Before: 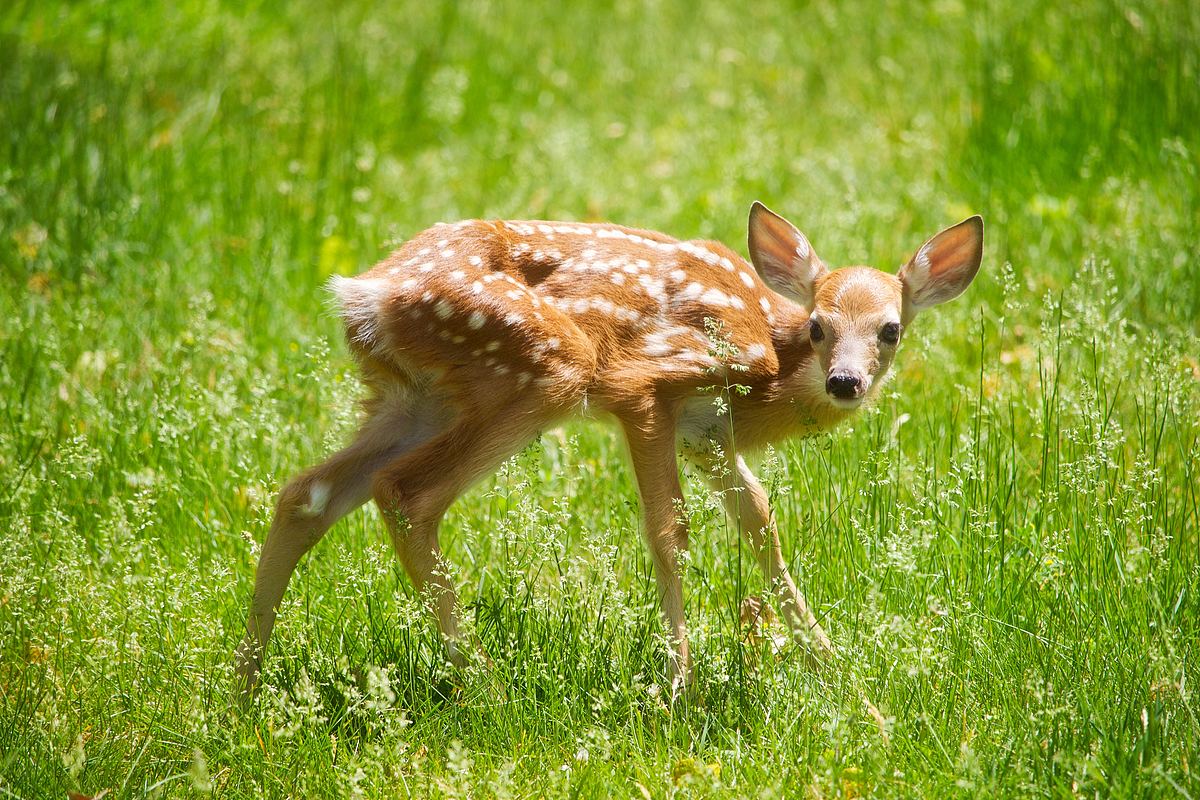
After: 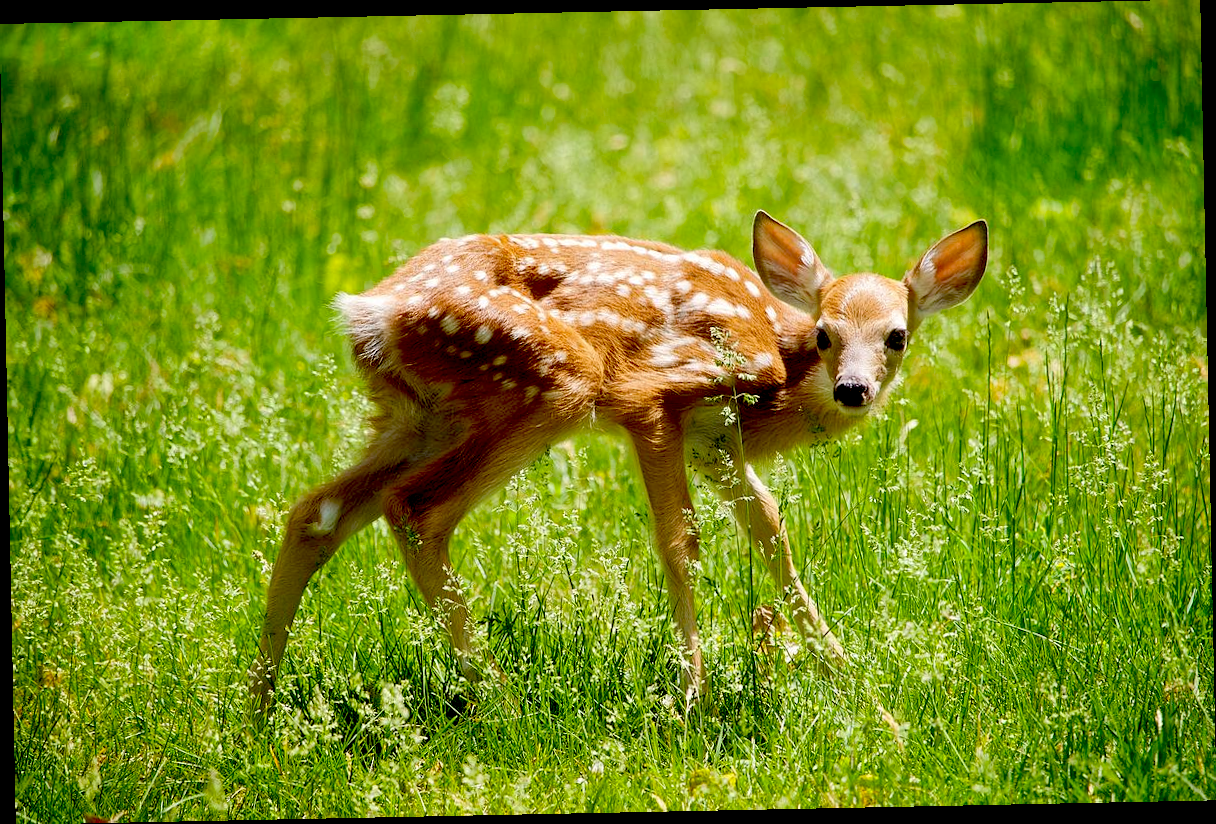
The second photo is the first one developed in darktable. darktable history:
rotate and perspective: rotation -1.17°, automatic cropping off
exposure: black level correction 0.047, exposure 0.013 EV, compensate highlight preservation false
